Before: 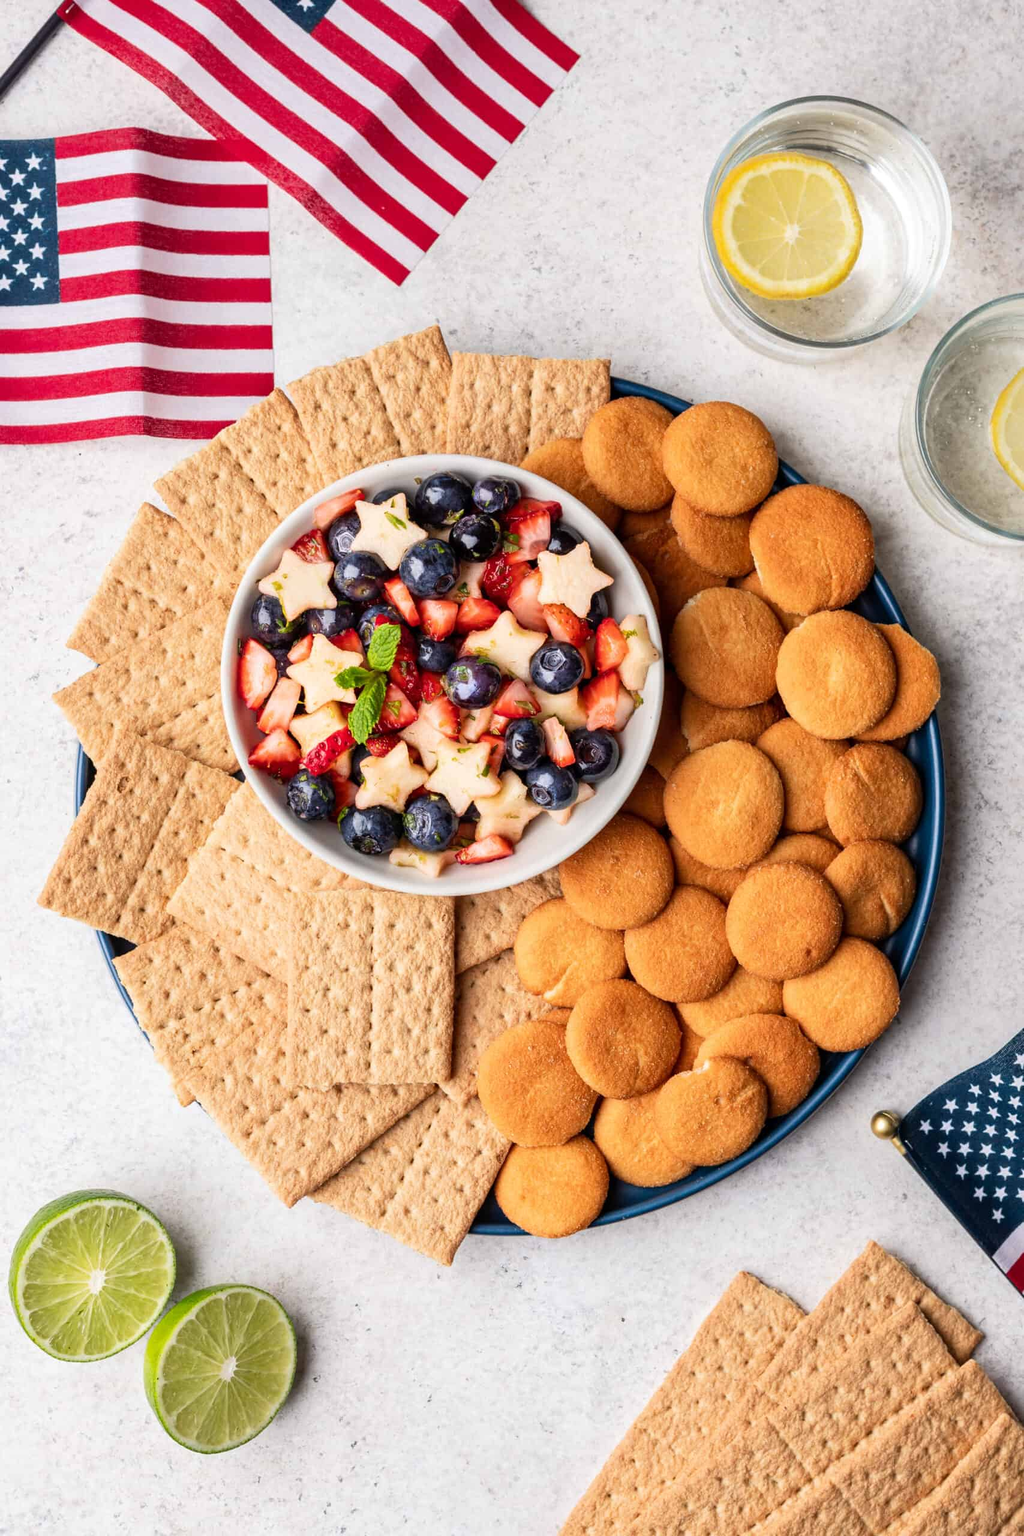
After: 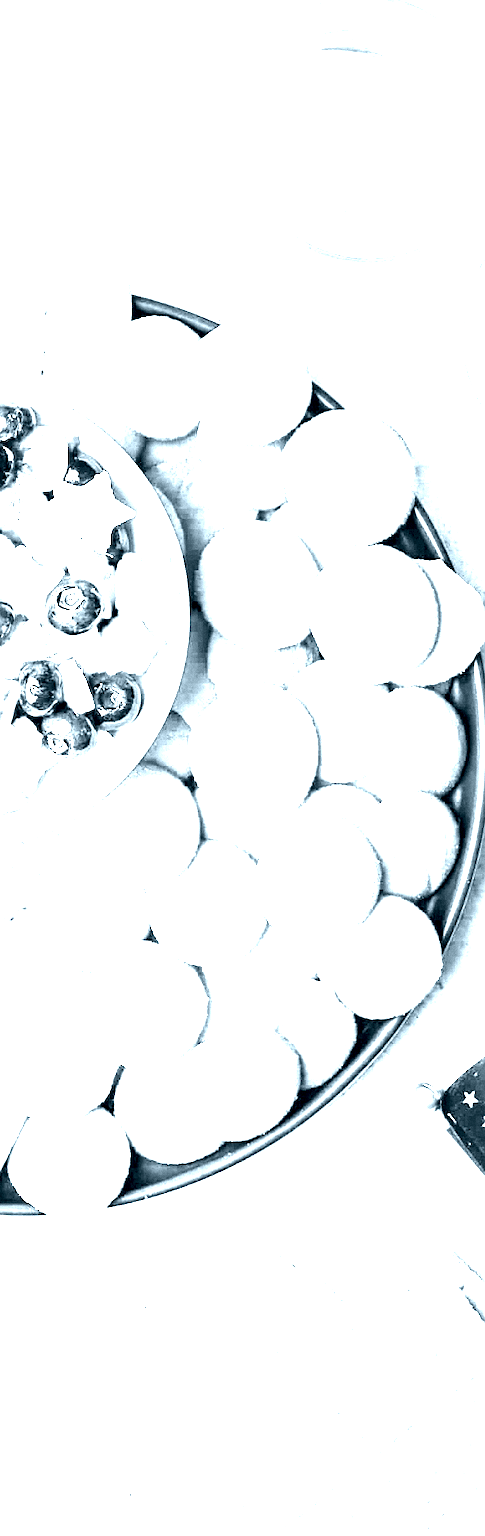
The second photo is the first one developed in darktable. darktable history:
exposure: black level correction 0, exposure 1.2 EV, compensate exposure bias true, compensate highlight preservation false
crop: left 47.628%, top 6.643%, right 7.874%
sharpen: on, module defaults
colorize: hue 194.4°, saturation 29%, source mix 61.75%, lightness 3.98%, version 1
color balance rgb: linear chroma grading › global chroma 15%, perceptual saturation grading › global saturation 30%
white balance: red 8, blue 8
grain: strength 35%, mid-tones bias 0%
